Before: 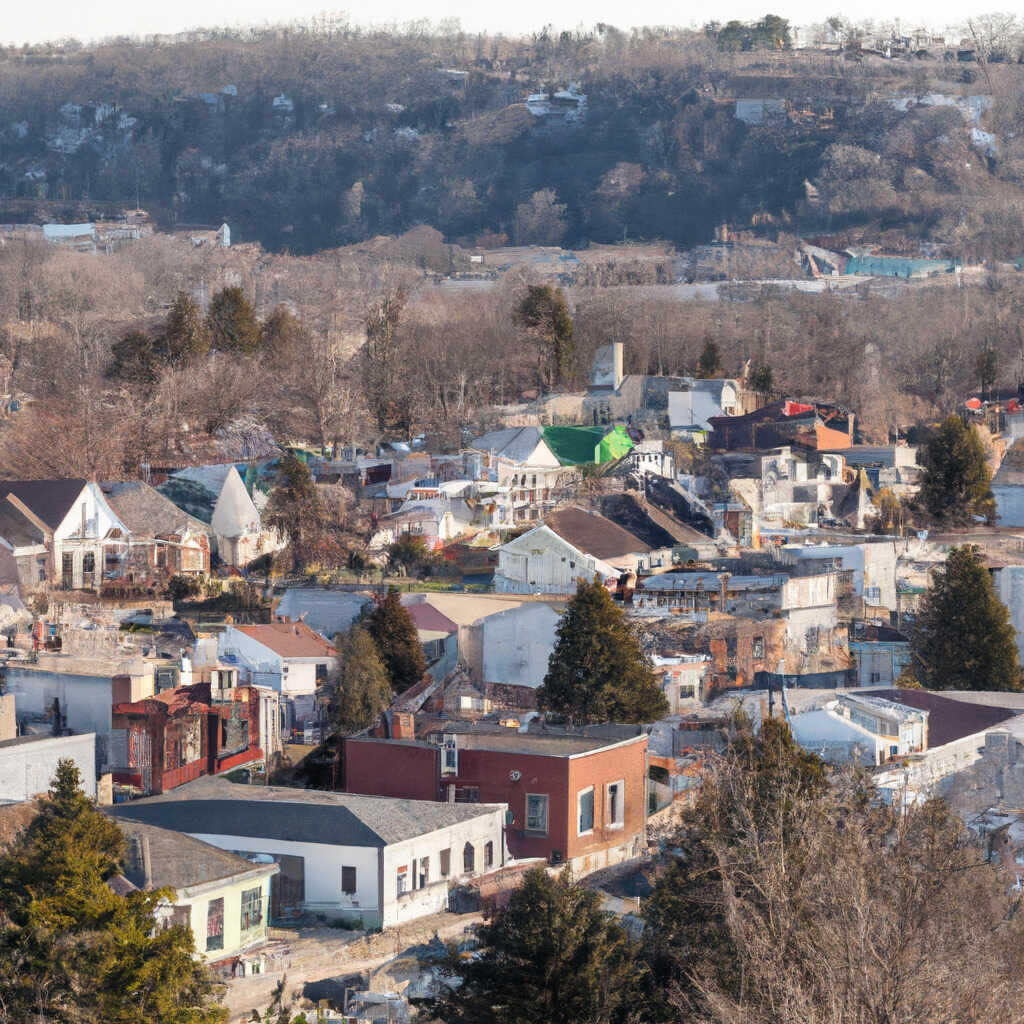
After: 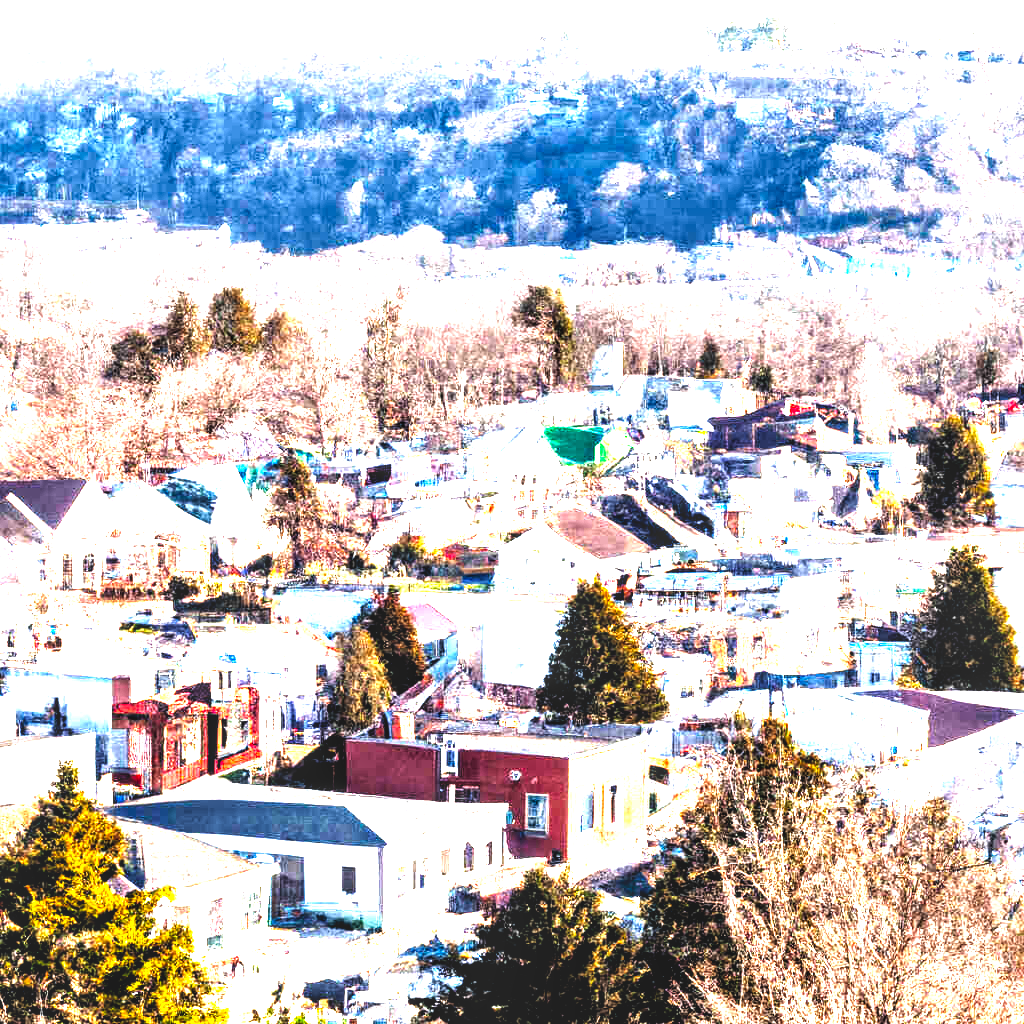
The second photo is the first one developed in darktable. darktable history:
levels: levels [0.012, 0.367, 0.697]
local contrast: on, module defaults
color balance: lift [0.991, 1, 1, 1], gamma [0.996, 1, 1, 1], input saturation 98.52%, contrast 20.34%, output saturation 103.72%
base curve: curves: ch0 [(0, 0) (0.007, 0.004) (0.027, 0.03) (0.046, 0.07) (0.207, 0.54) (0.442, 0.872) (0.673, 0.972) (1, 1)], preserve colors none
tone equalizer: on, module defaults
